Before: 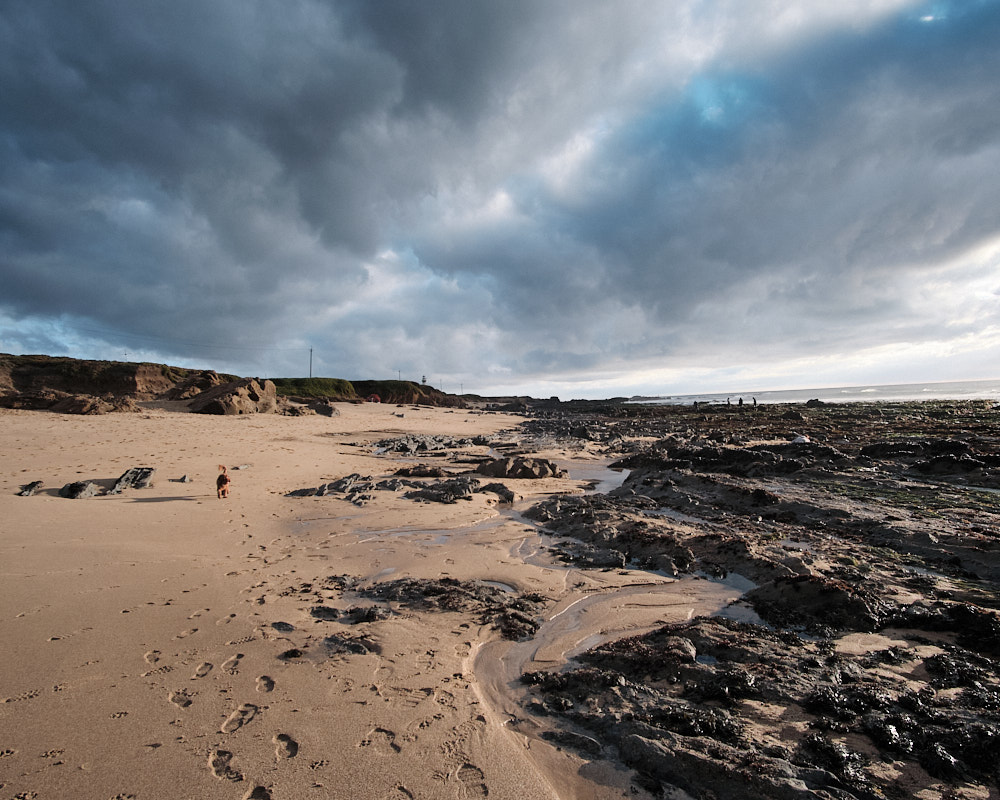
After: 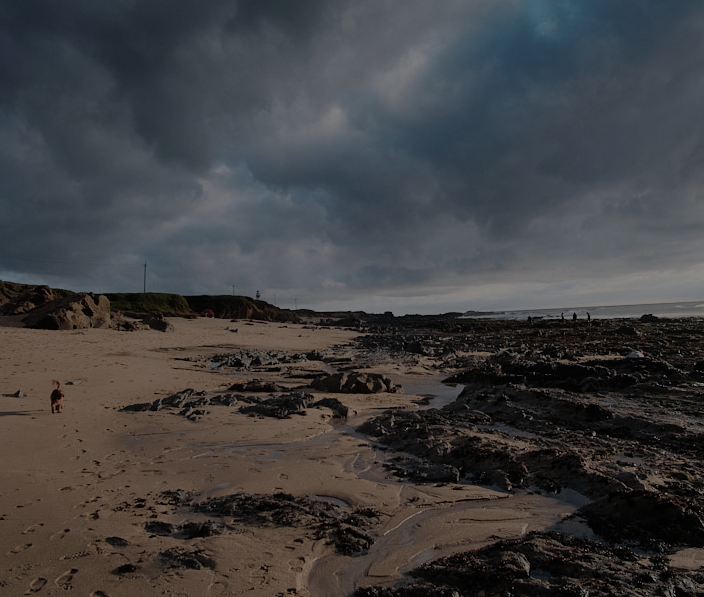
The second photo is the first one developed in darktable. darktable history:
contrast brightness saturation: saturation -0.038
exposure: exposure -1.979 EV, compensate highlight preservation false
crop and rotate: left 16.616%, top 10.849%, right 12.924%, bottom 14.479%
